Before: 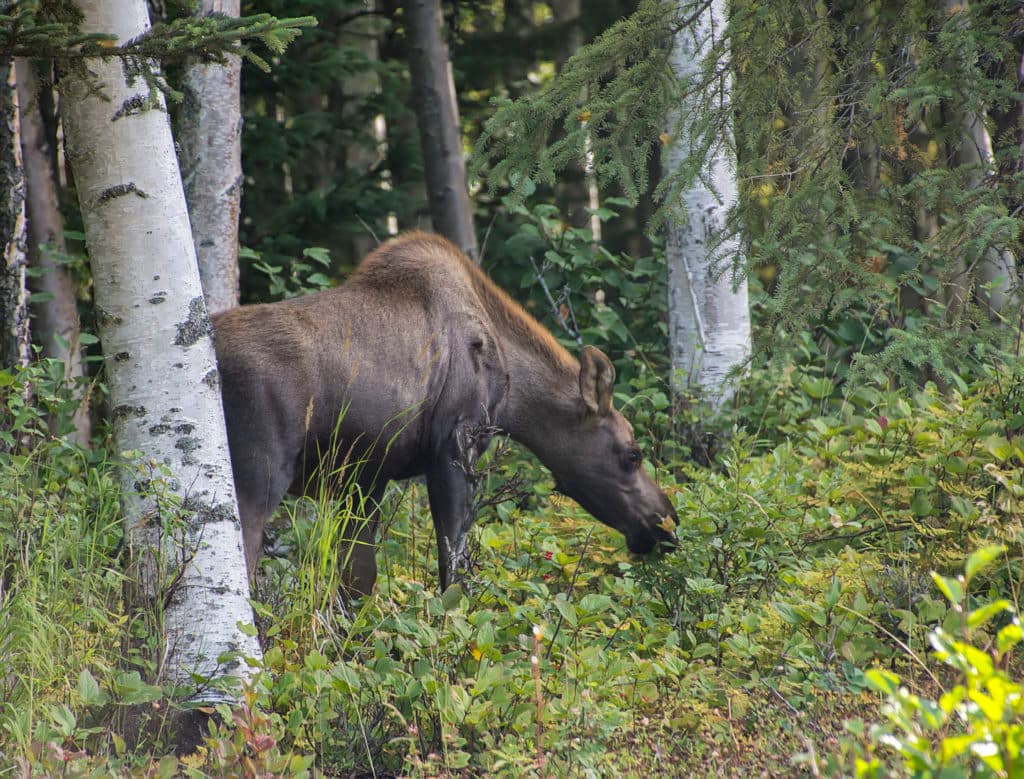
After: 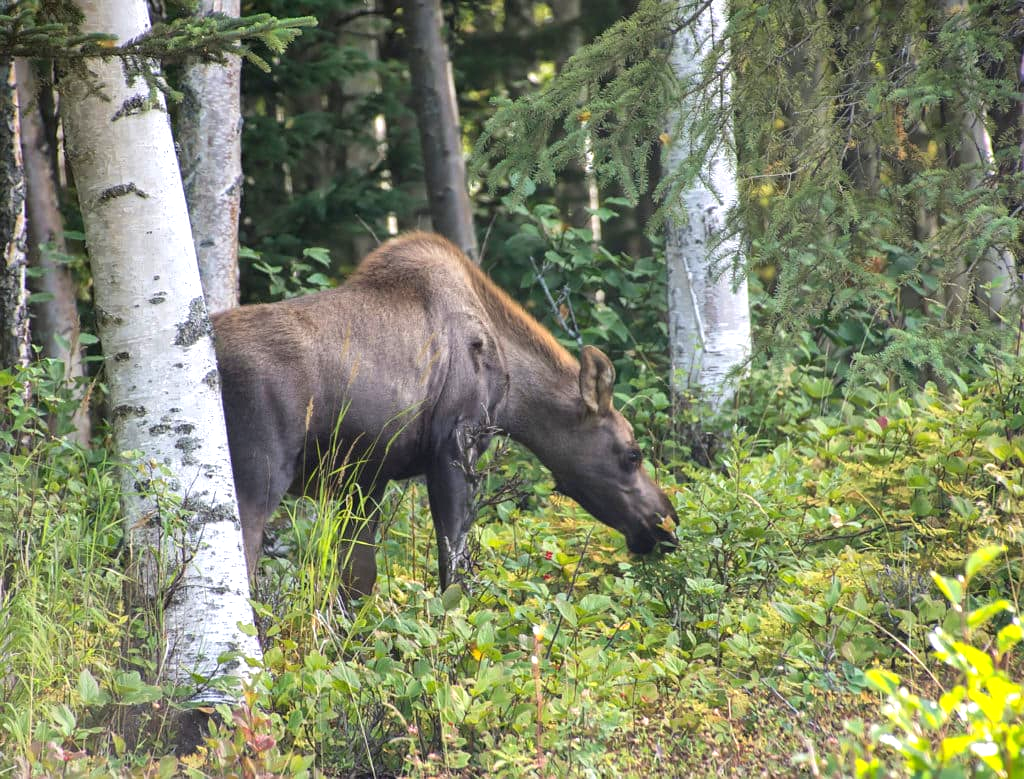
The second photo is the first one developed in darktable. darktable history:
exposure: exposure 0.638 EV, compensate highlight preservation false
